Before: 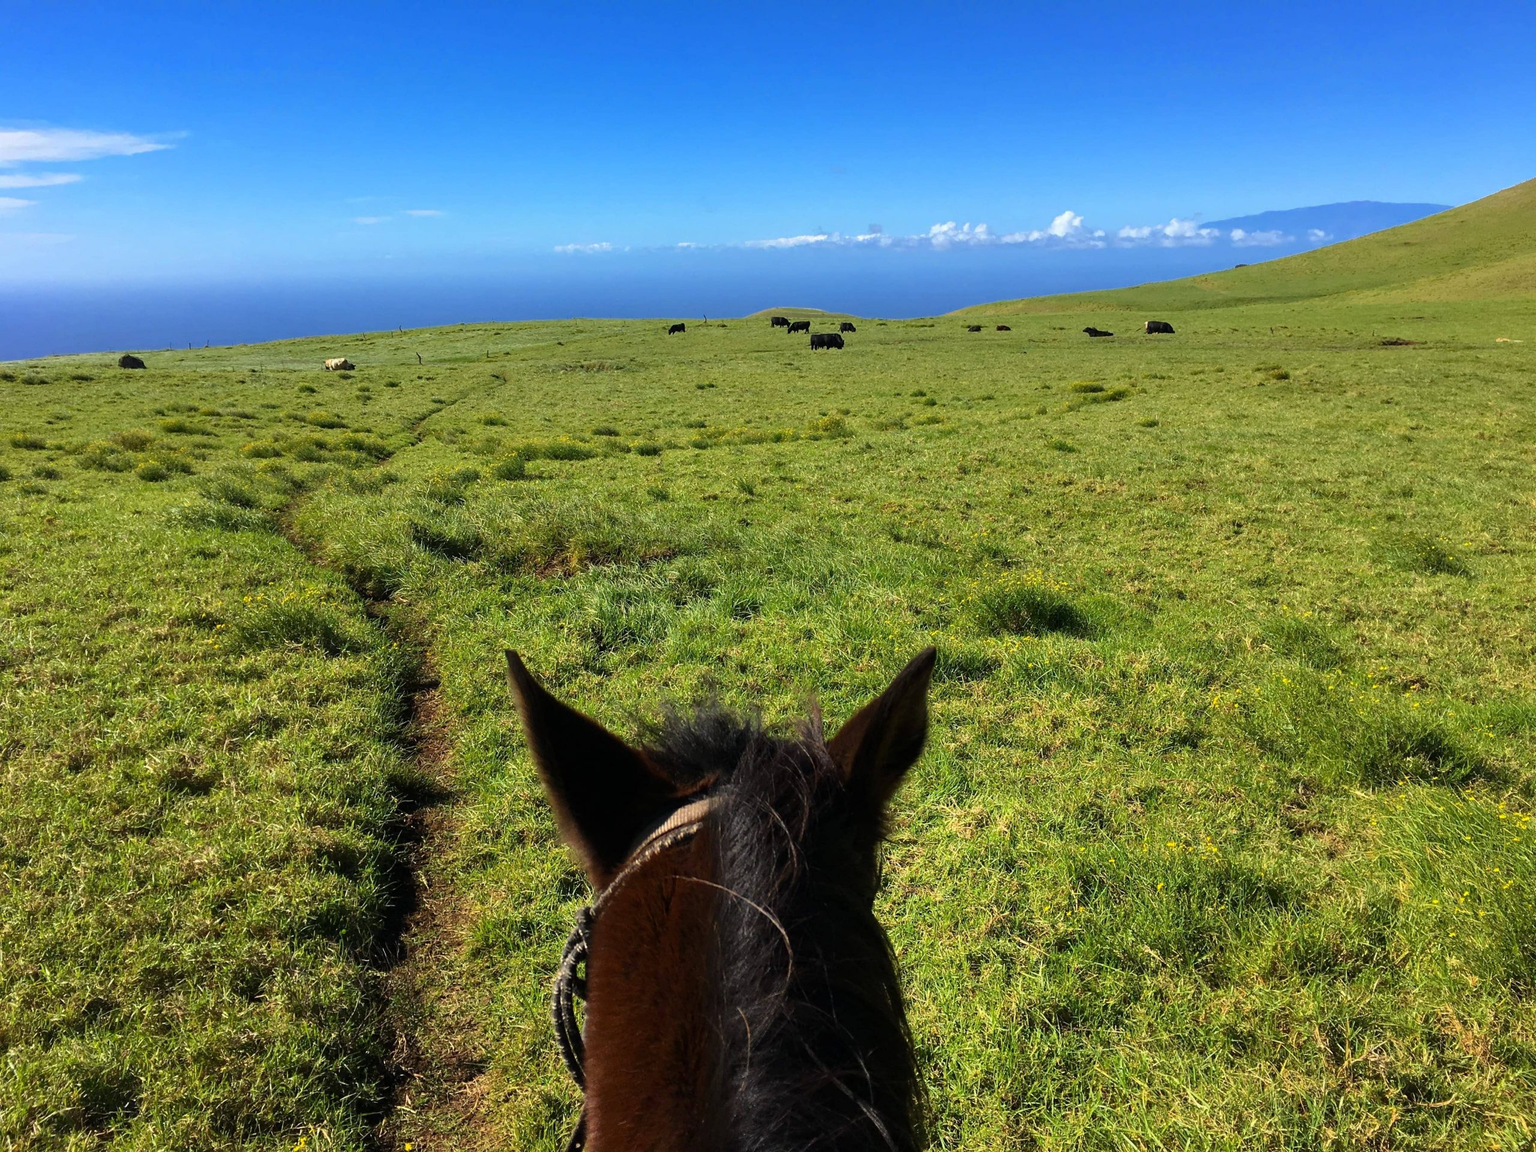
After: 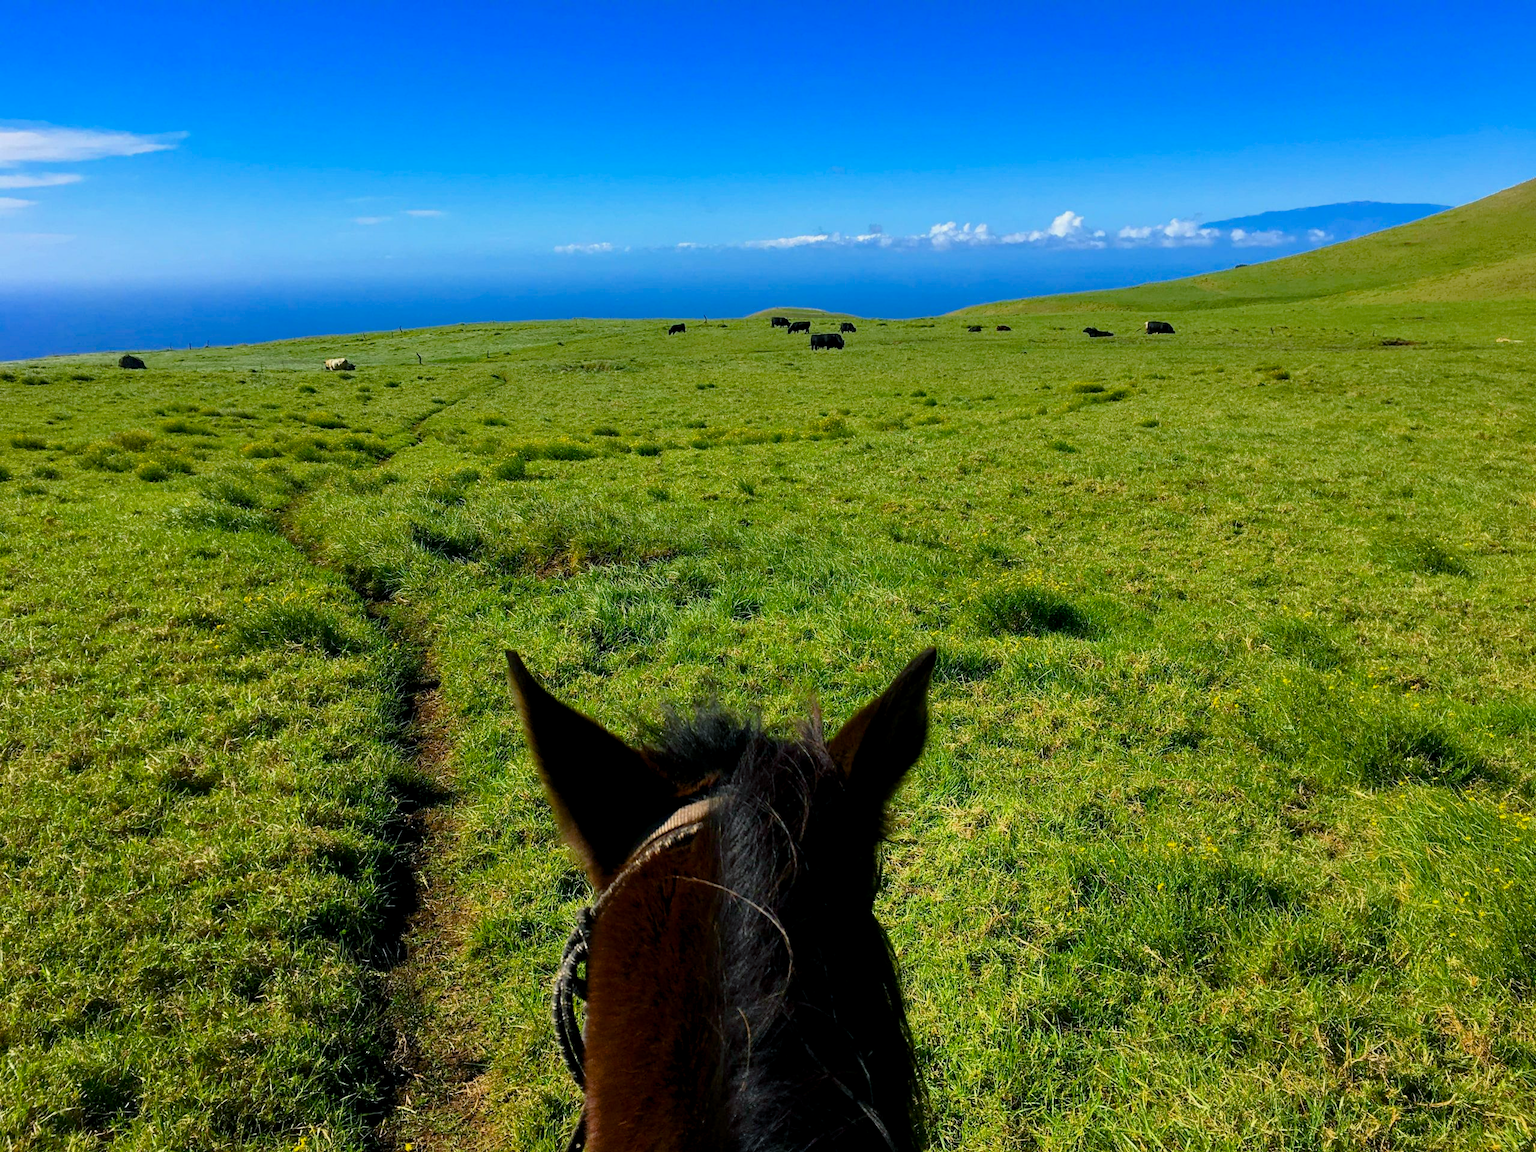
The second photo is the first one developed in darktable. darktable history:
color balance rgb: power › luminance -7.845%, power › chroma 1.086%, power › hue 215.86°, global offset › luminance -0.484%, linear chroma grading › shadows 31.416%, linear chroma grading › global chroma -1.668%, linear chroma grading › mid-tones 4.059%, perceptual saturation grading › global saturation 19.311%, global vibrance -17.102%, contrast -5.731%
